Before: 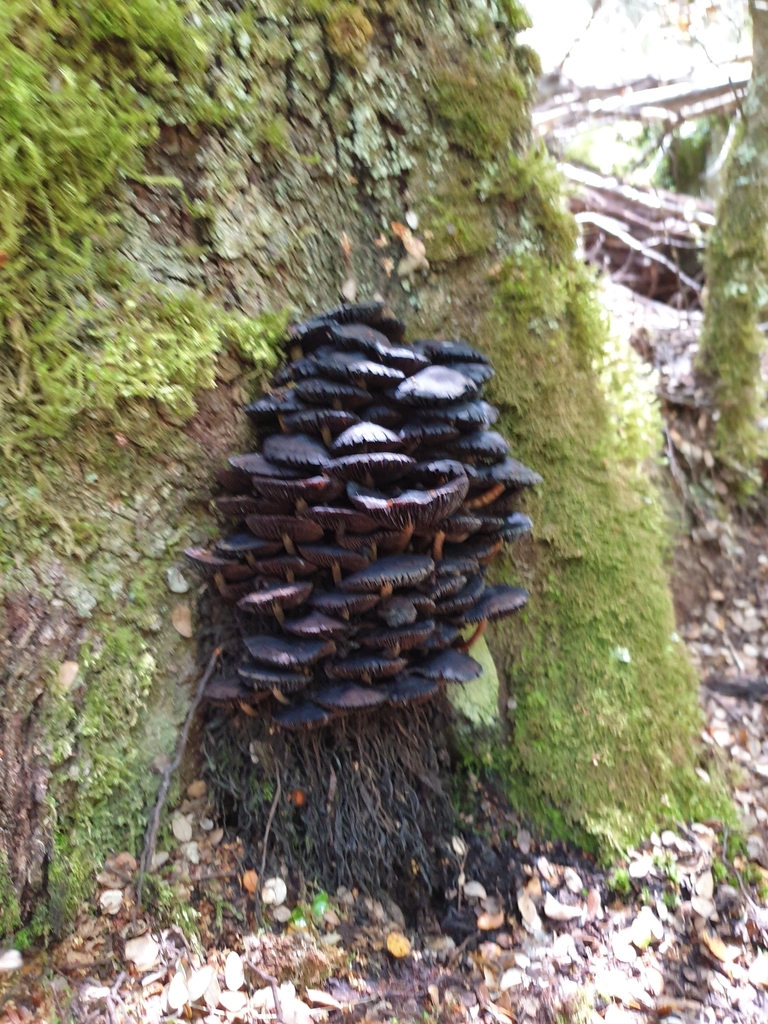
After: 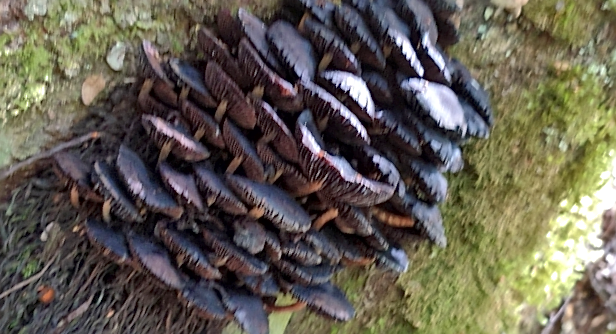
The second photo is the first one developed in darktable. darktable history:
shadows and highlights: on, module defaults
local contrast: mode bilateral grid, contrast 25, coarseness 46, detail 151%, midtone range 0.2
sharpen: on, module defaults
crop and rotate: angle -45.6°, top 16.597%, right 0.819%, bottom 11.706%
